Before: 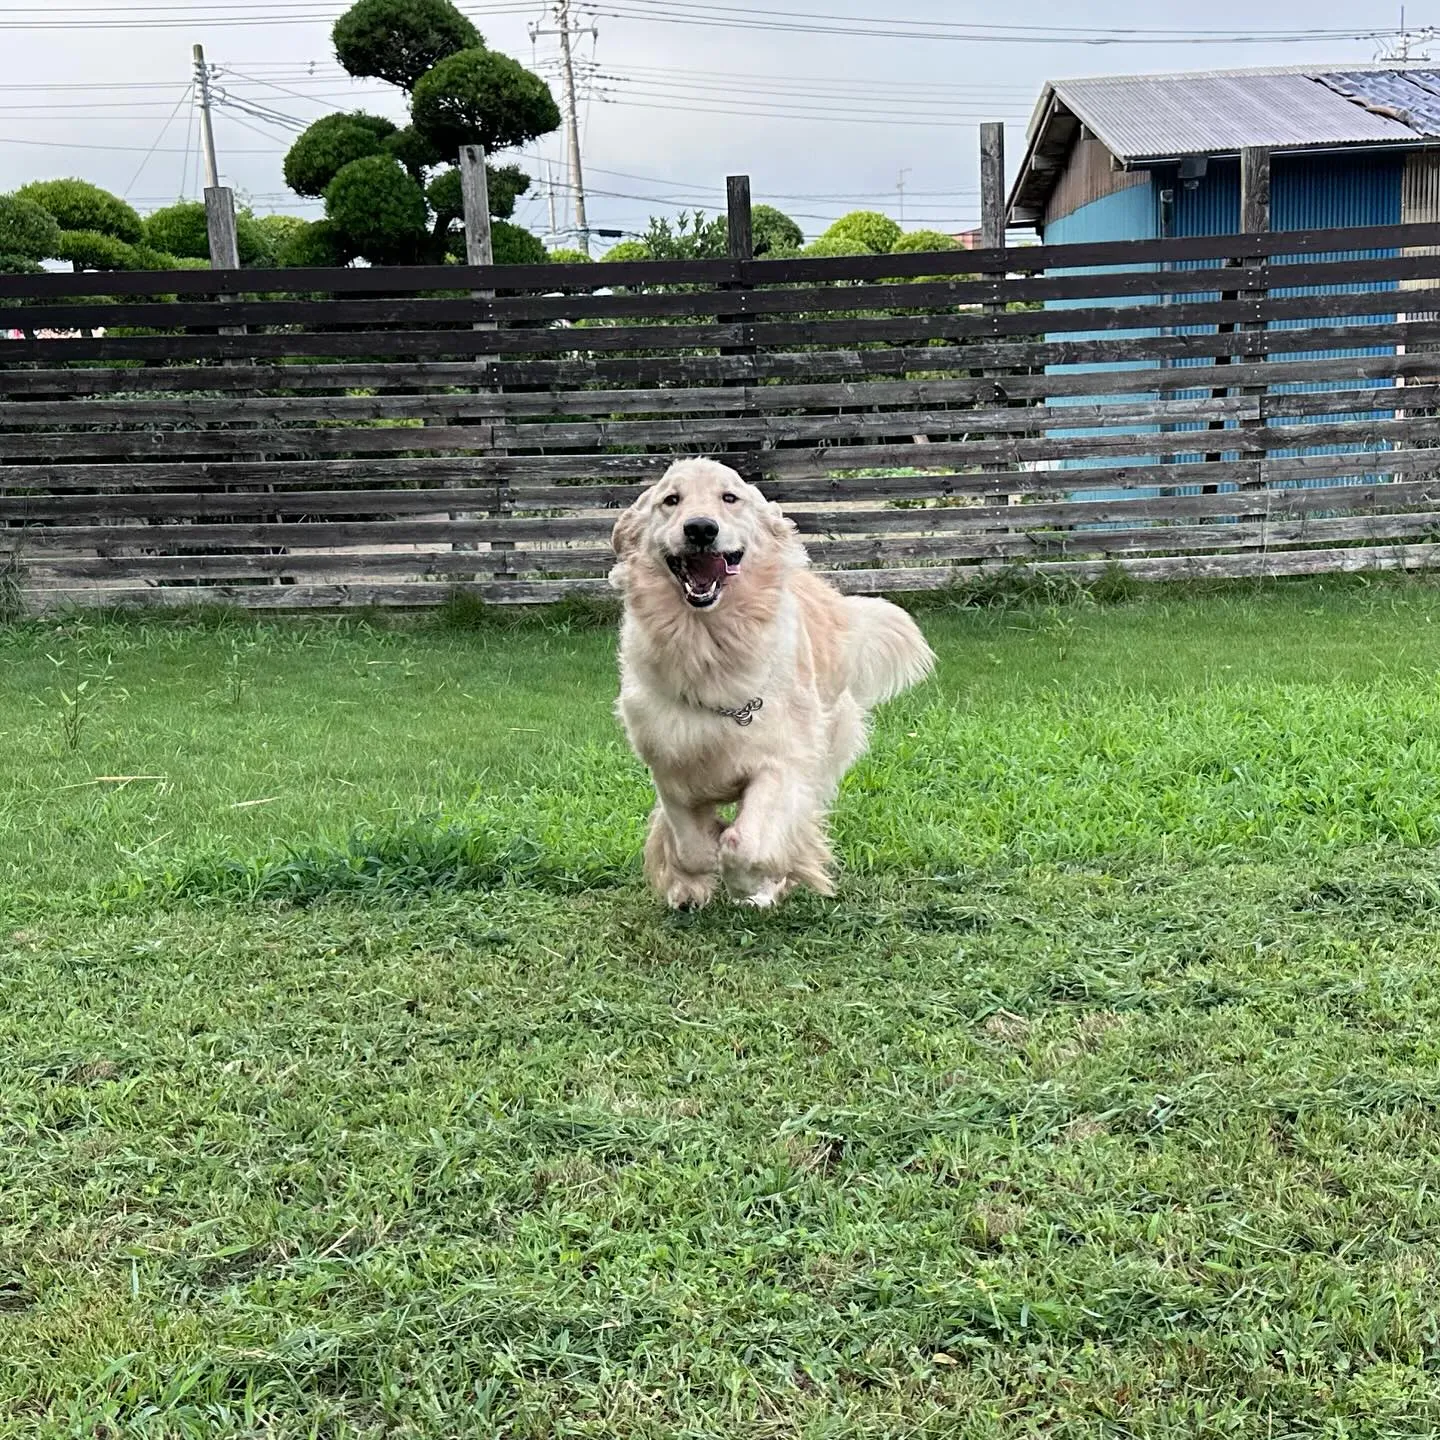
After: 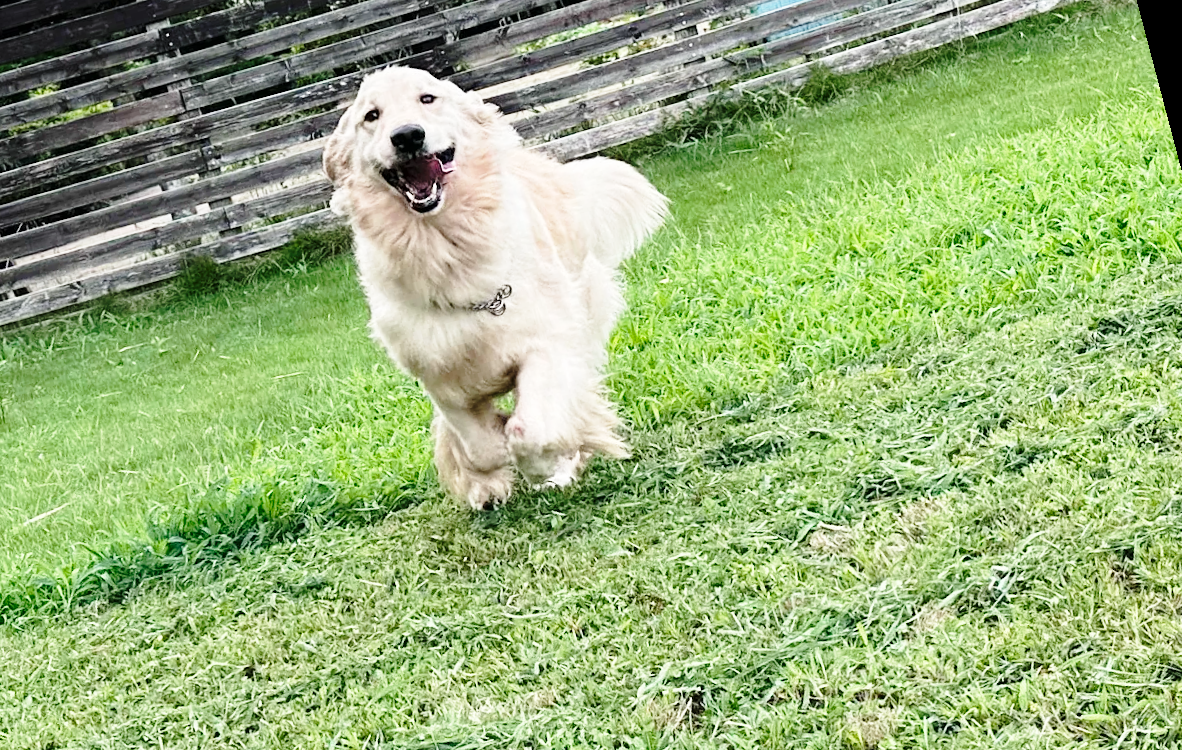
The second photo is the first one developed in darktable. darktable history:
rotate and perspective: rotation -14.8°, crop left 0.1, crop right 0.903, crop top 0.25, crop bottom 0.748
crop: left 16.315%, top 14.246%
base curve: curves: ch0 [(0, 0) (0.028, 0.03) (0.121, 0.232) (0.46, 0.748) (0.859, 0.968) (1, 1)], preserve colors none
